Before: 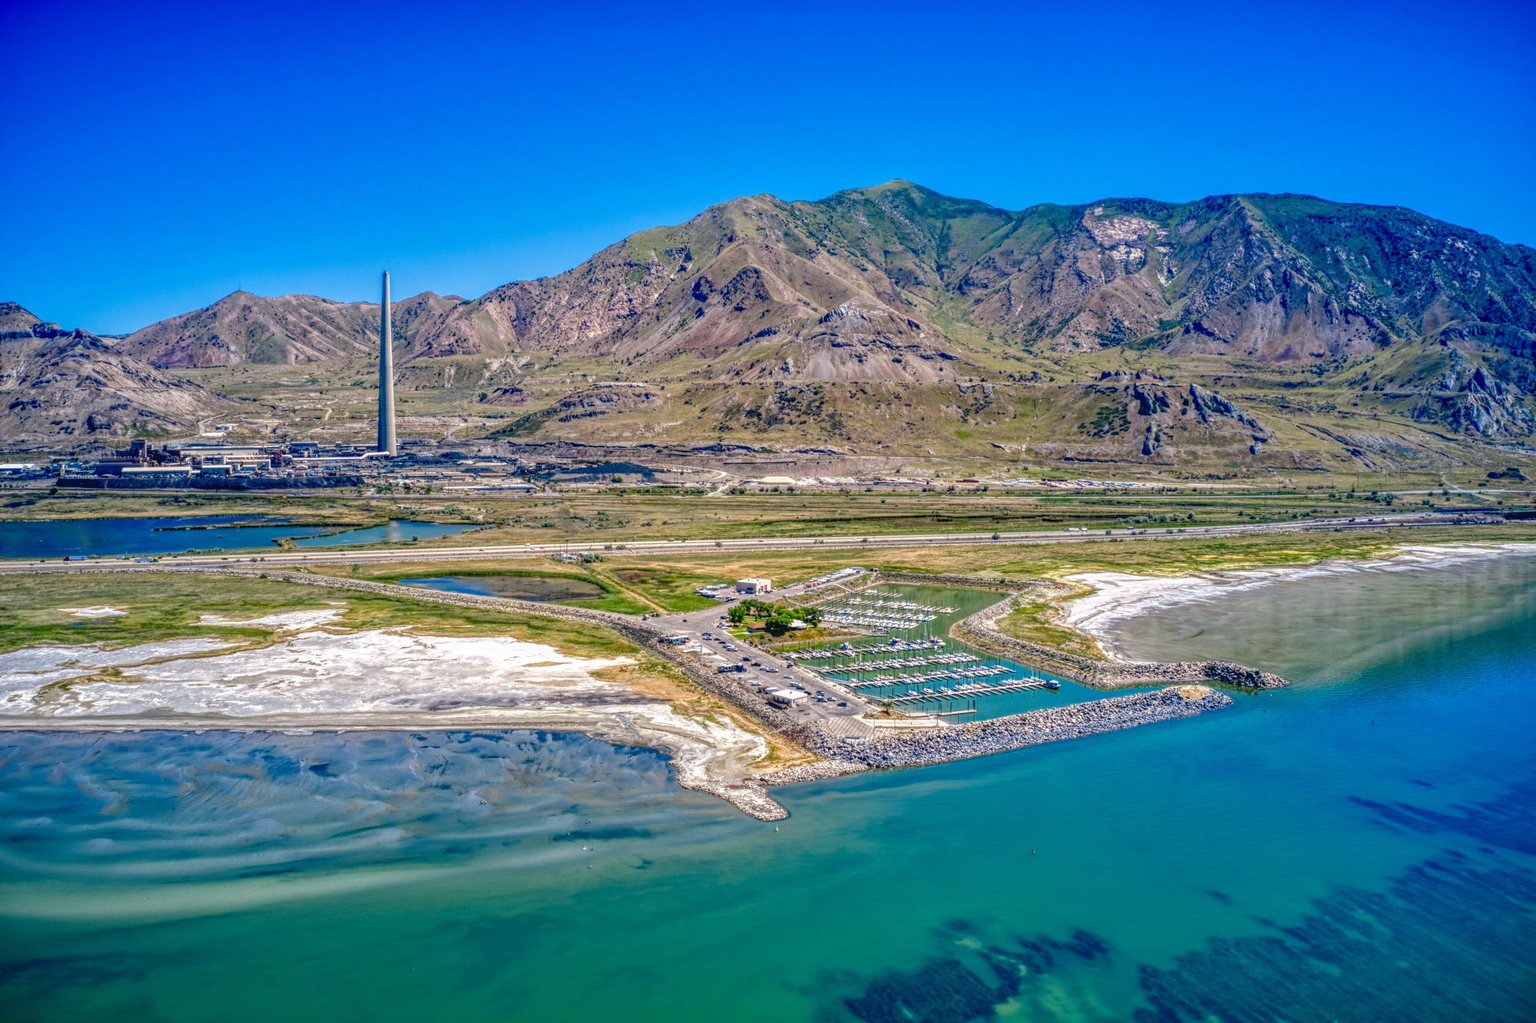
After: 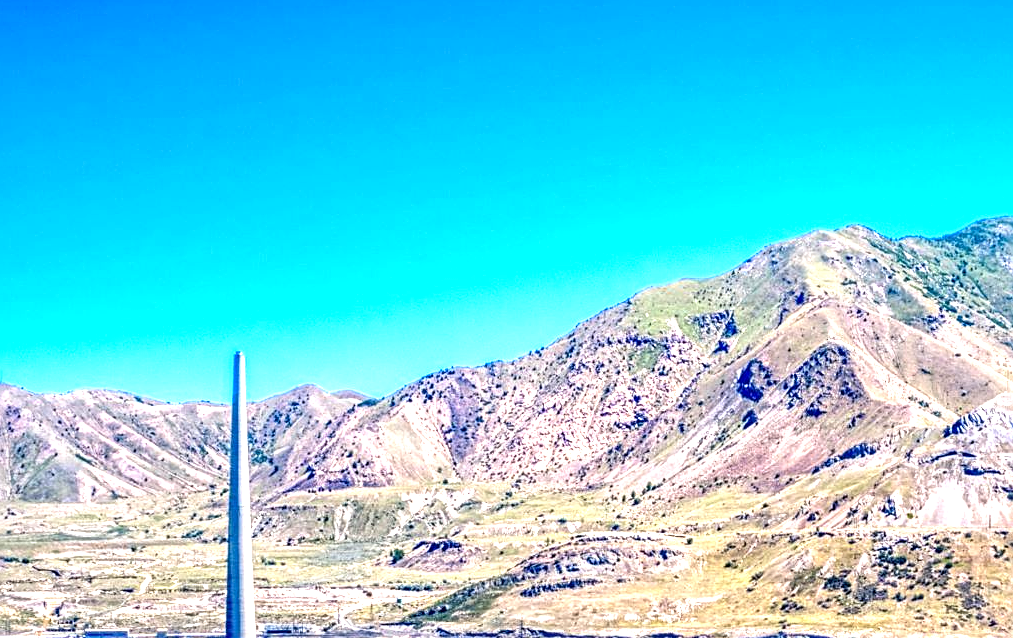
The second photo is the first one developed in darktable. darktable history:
sharpen: on, module defaults
exposure: black level correction 0.001, exposure 1.66 EV, compensate highlight preservation false
crop: left 15.6%, top 5.458%, right 43.87%, bottom 56.194%
